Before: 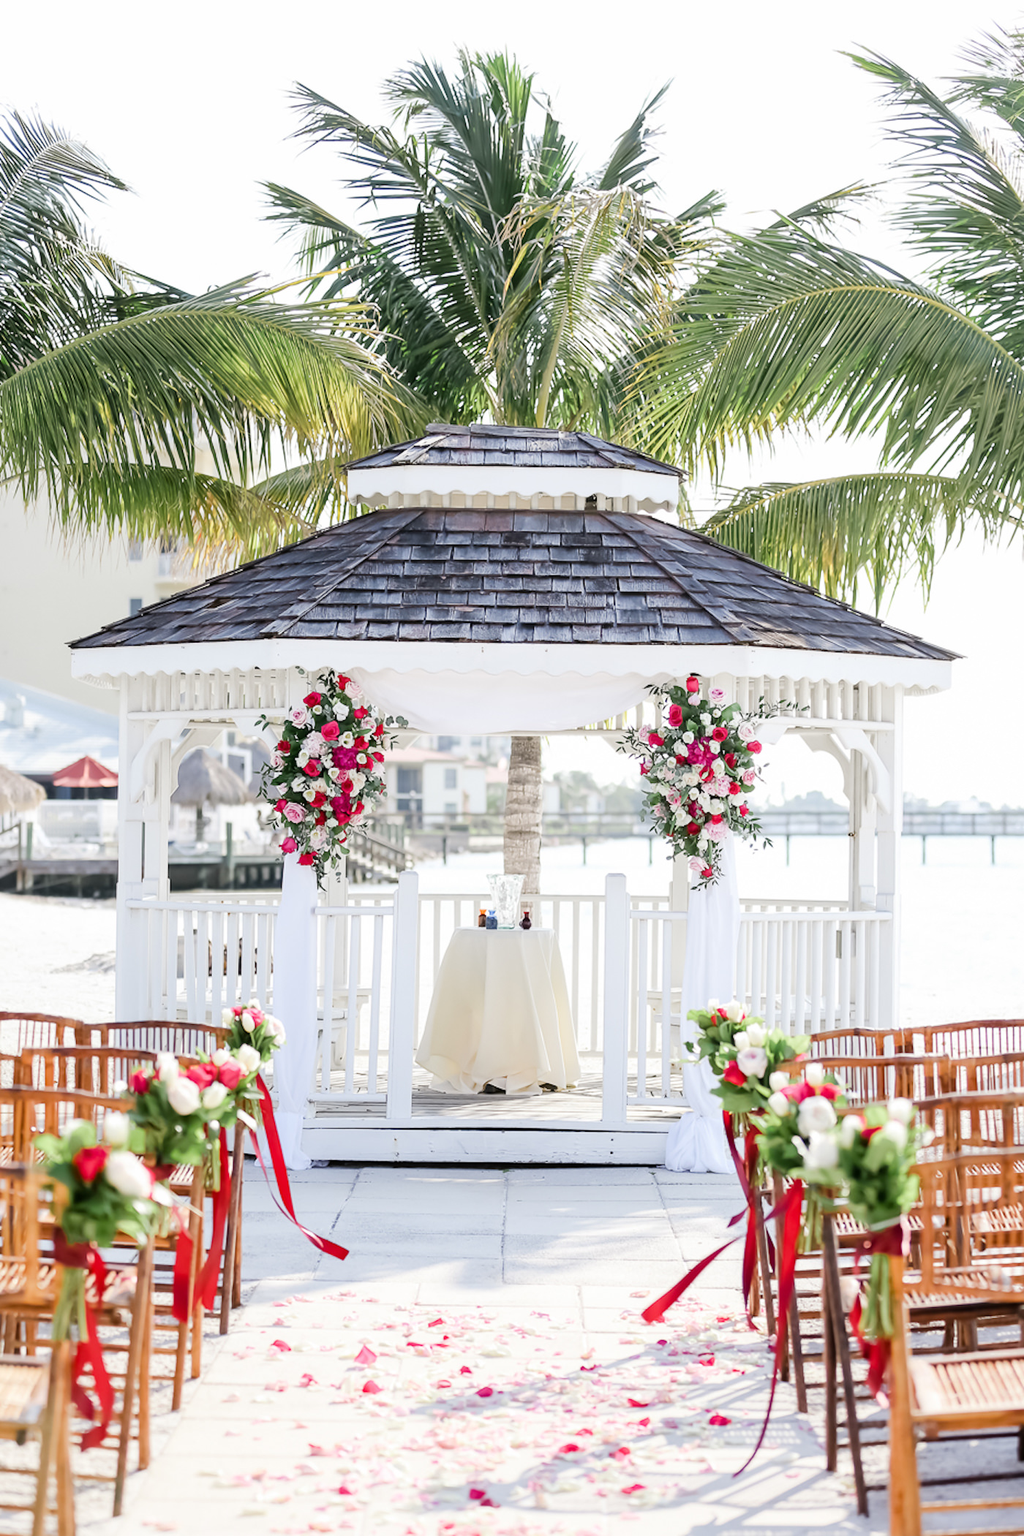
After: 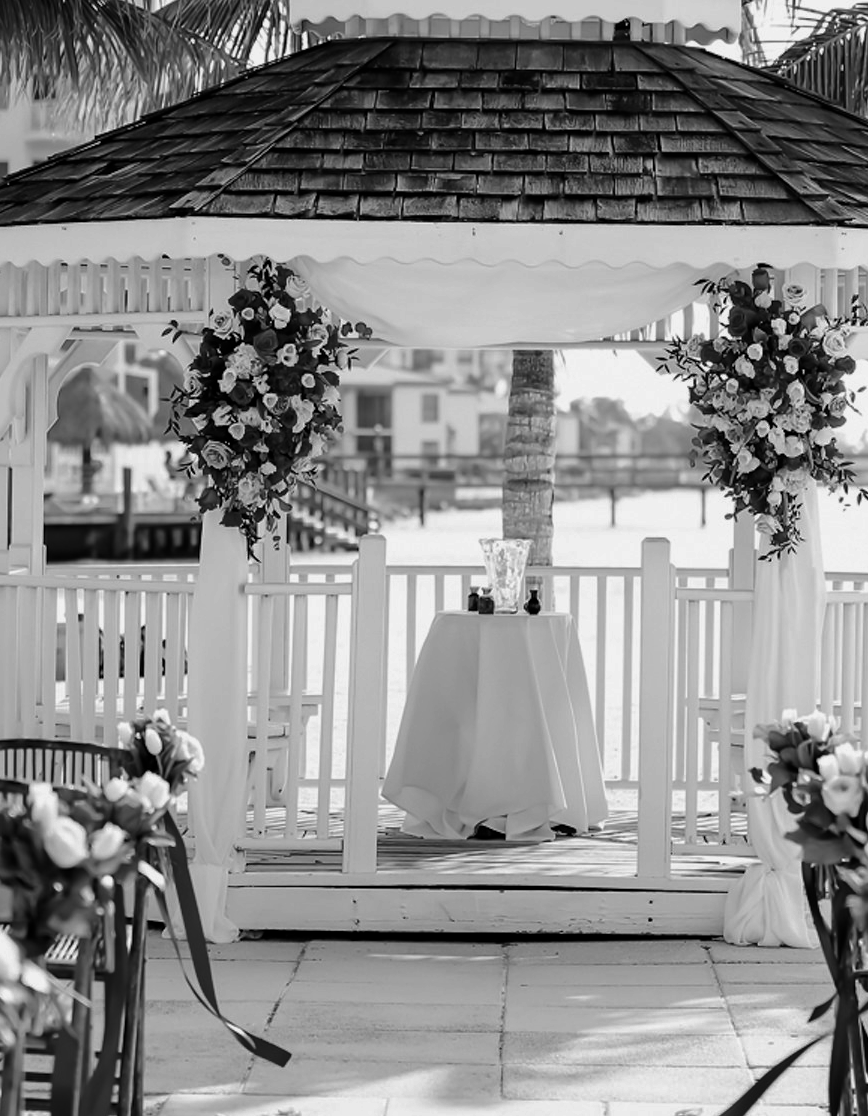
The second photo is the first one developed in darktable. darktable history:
crop: left 13.312%, top 31.28%, right 24.627%, bottom 15.582%
contrast brightness saturation: contrast 0.02, brightness -1, saturation -1
monochrome: a 30.25, b 92.03
base curve: curves: ch0 [(0, 0) (0.158, 0.273) (0.879, 0.895) (1, 1)], preserve colors none
